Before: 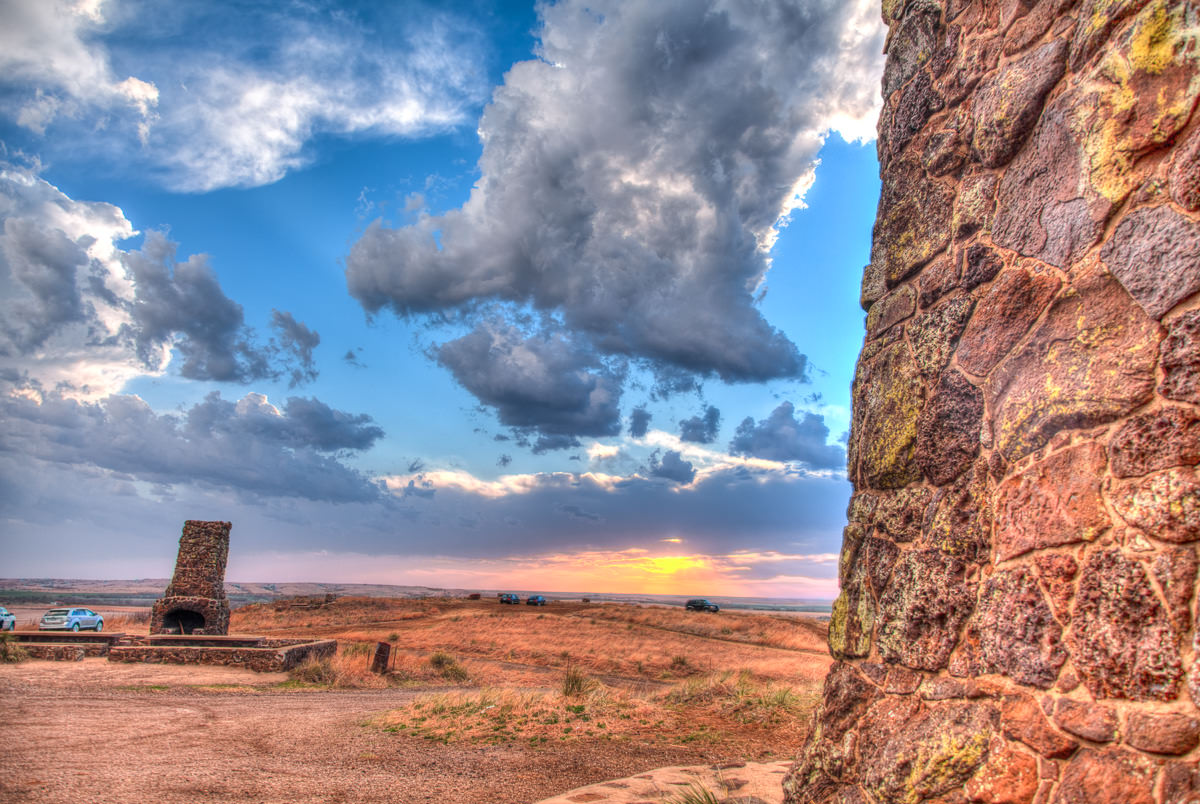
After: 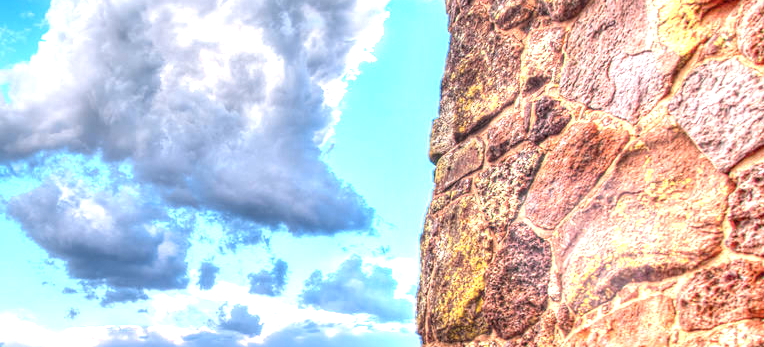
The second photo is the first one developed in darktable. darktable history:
exposure: black level correction 0, exposure 1.1 EV, compensate exposure bias true, compensate highlight preservation false
crop: left 36.005%, top 18.293%, right 0.31%, bottom 38.444%
